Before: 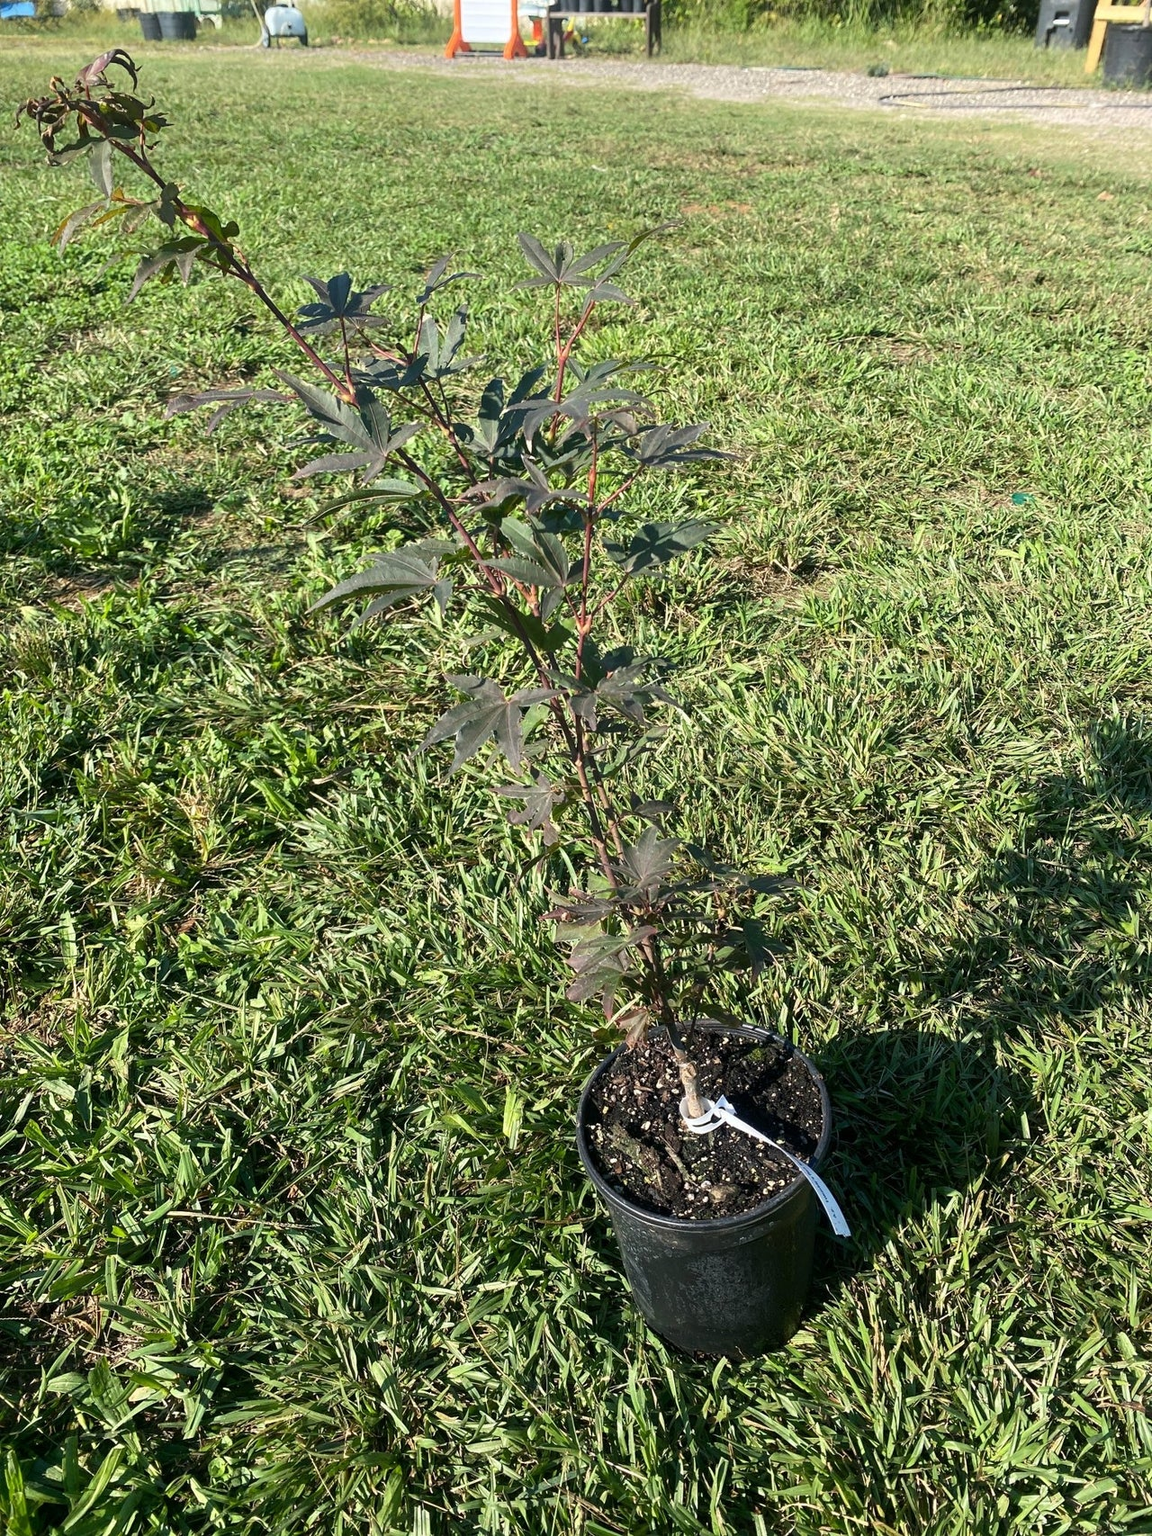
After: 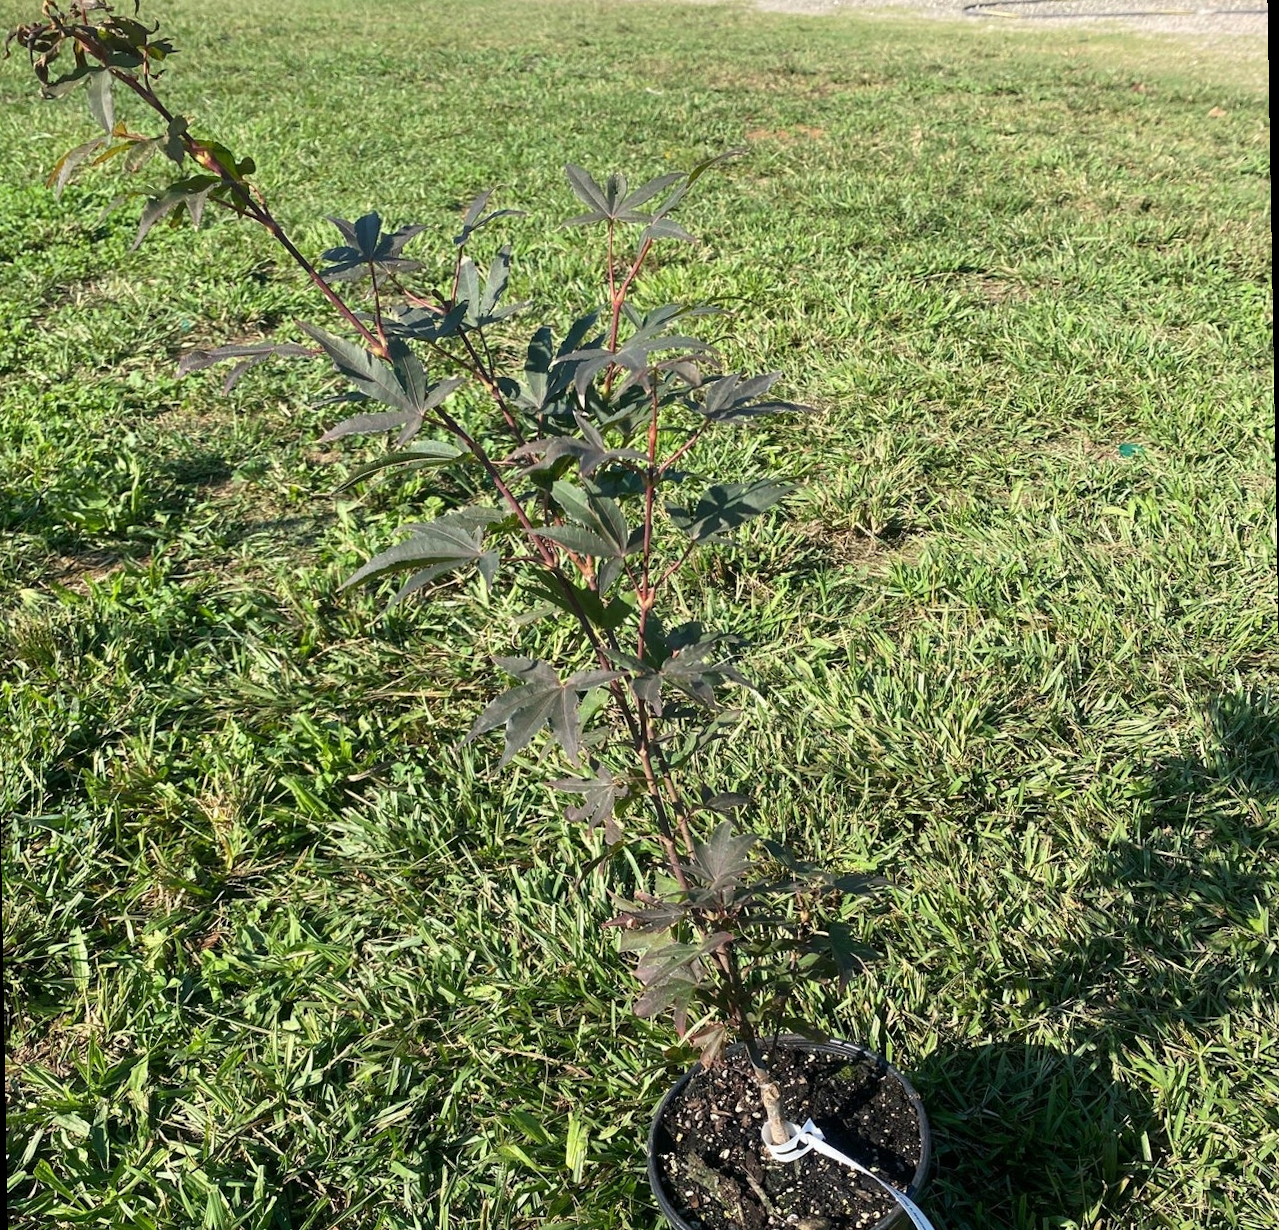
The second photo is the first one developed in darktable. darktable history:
crop: top 3.857%, bottom 21.132%
rotate and perspective: rotation -1°, crop left 0.011, crop right 0.989, crop top 0.025, crop bottom 0.975
